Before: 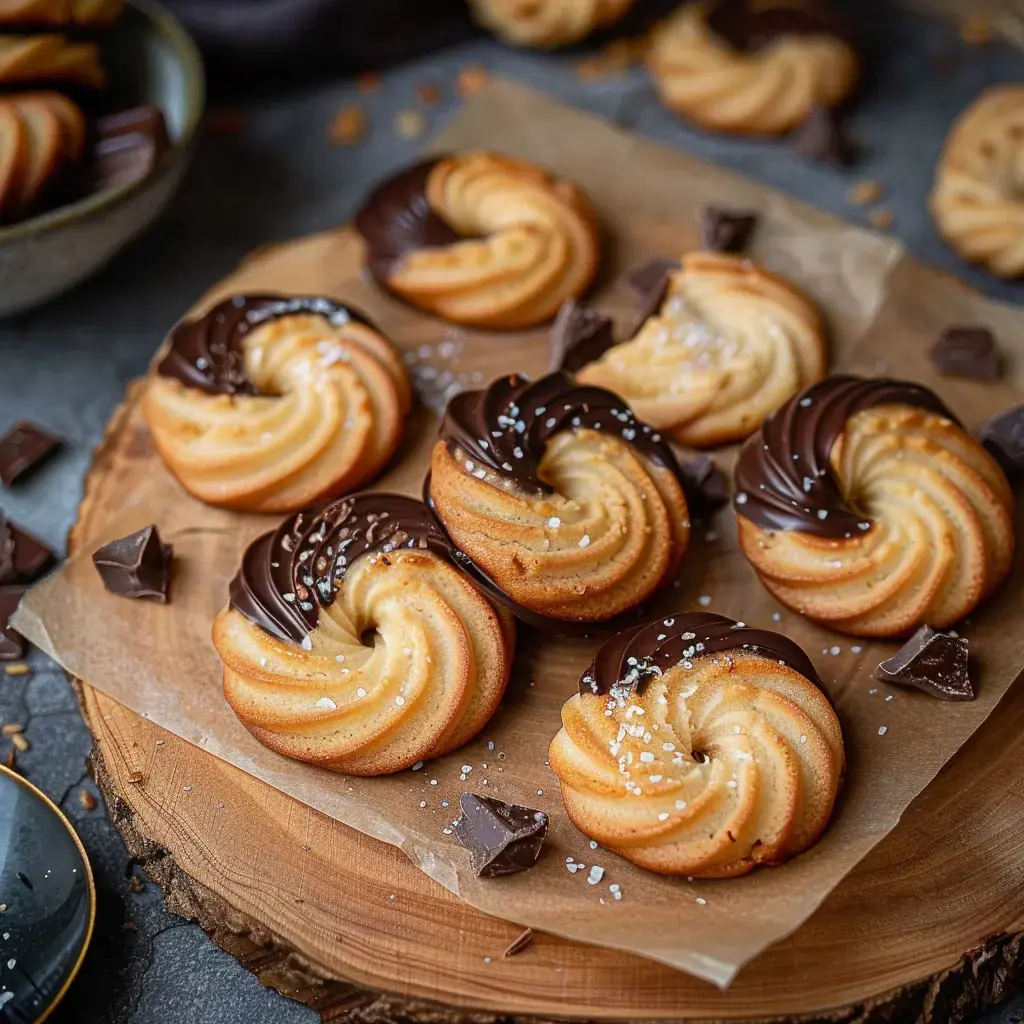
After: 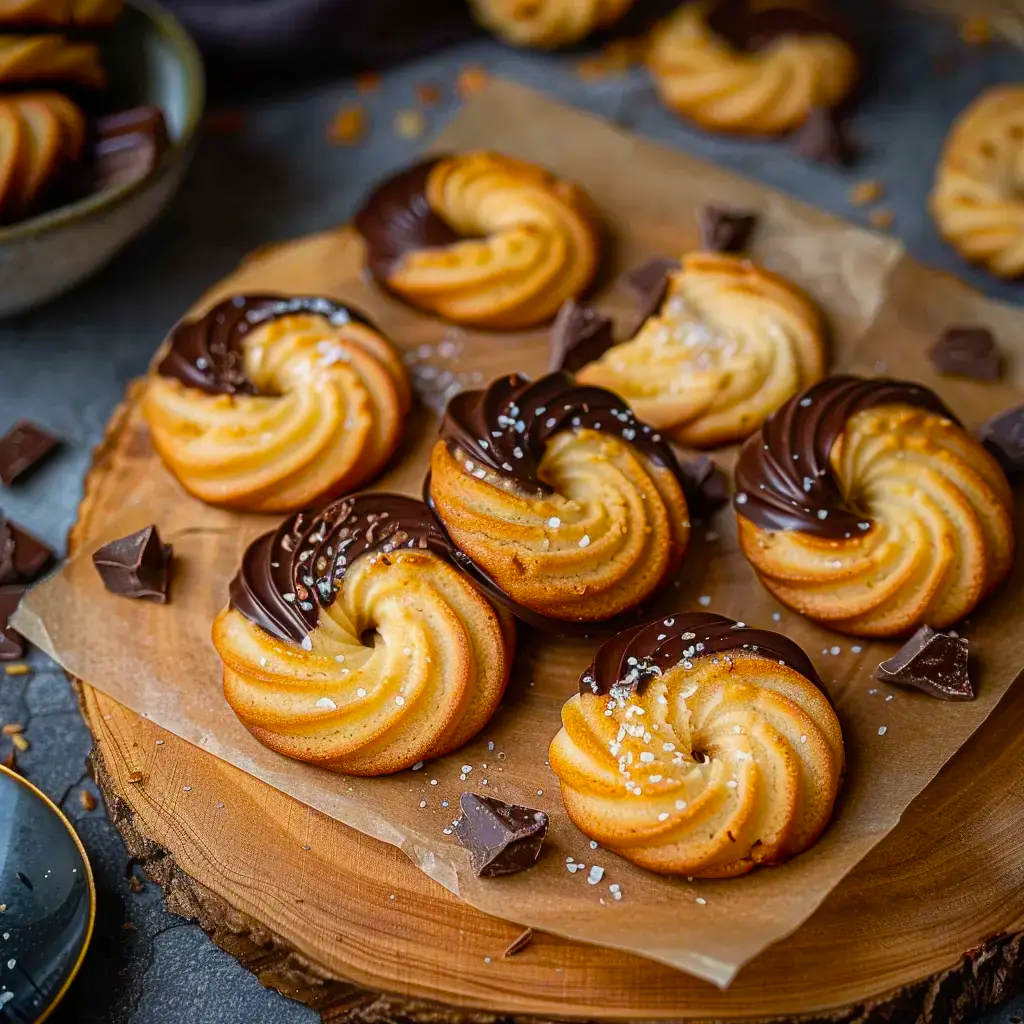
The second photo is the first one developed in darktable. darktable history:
color balance rgb: perceptual saturation grading › global saturation 25%, global vibrance 20%
exposure: exposure -0.01 EV, compensate highlight preservation false
